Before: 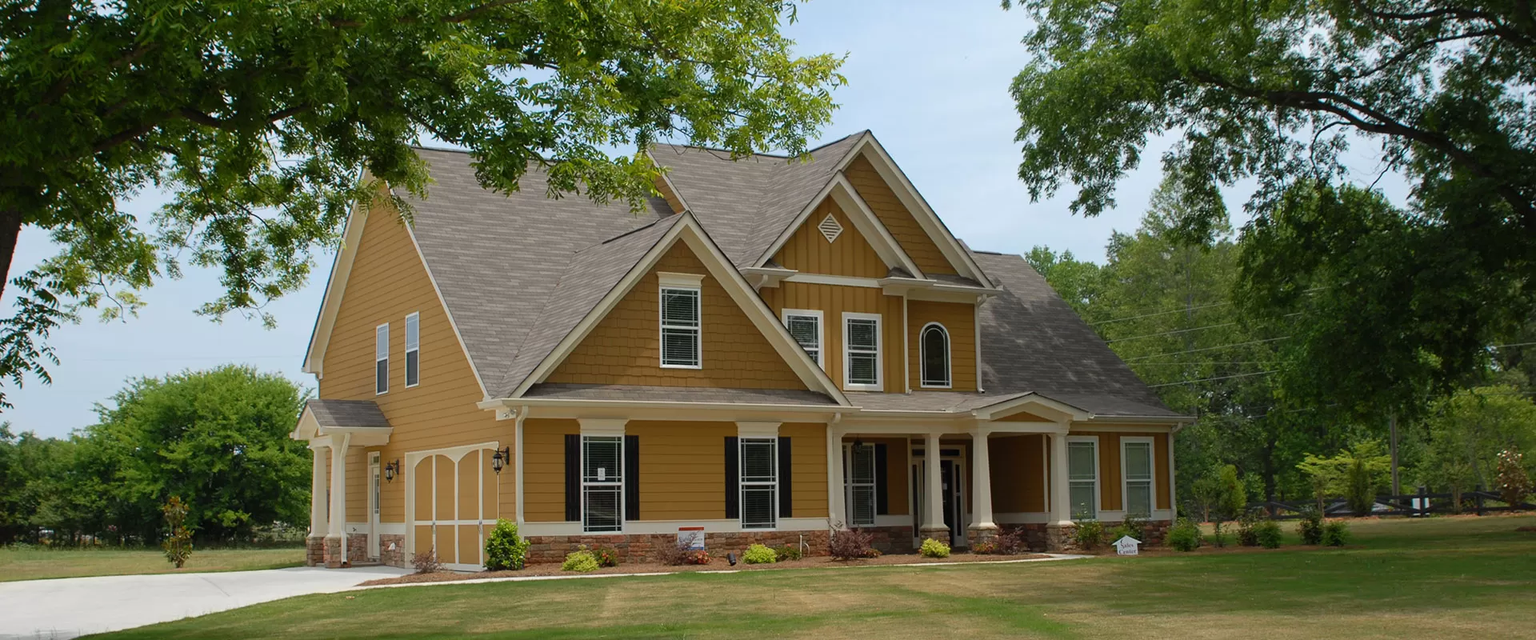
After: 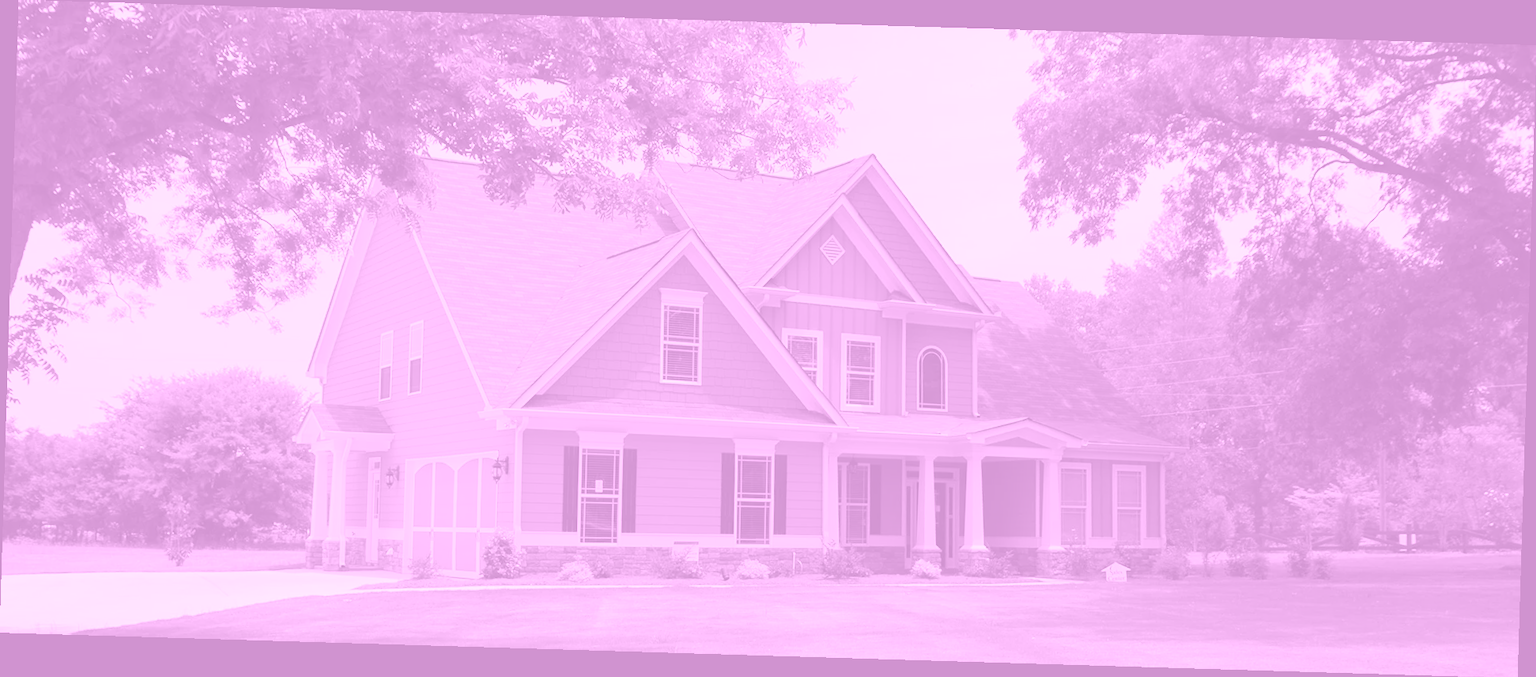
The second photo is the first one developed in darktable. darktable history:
tone equalizer: on, module defaults
exposure: black level correction -0.002, exposure 0.54 EV, compensate highlight preservation false
colorize: hue 331.2°, saturation 69%, source mix 30.28%, lightness 69.02%, version 1
rotate and perspective: rotation 1.72°, automatic cropping off
